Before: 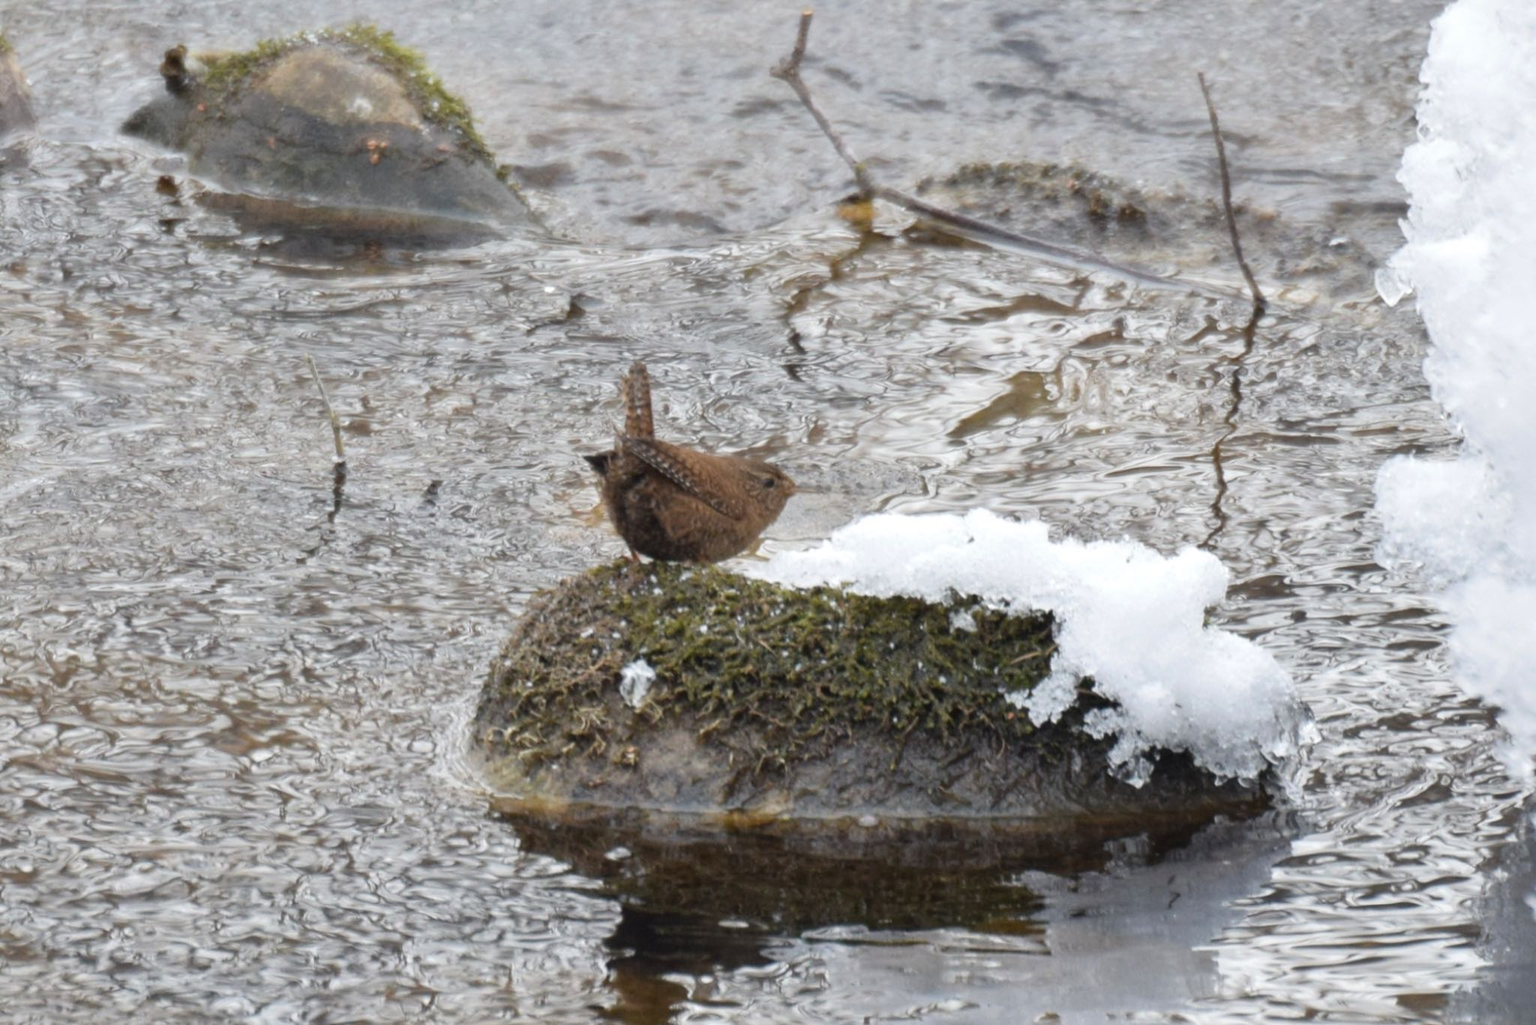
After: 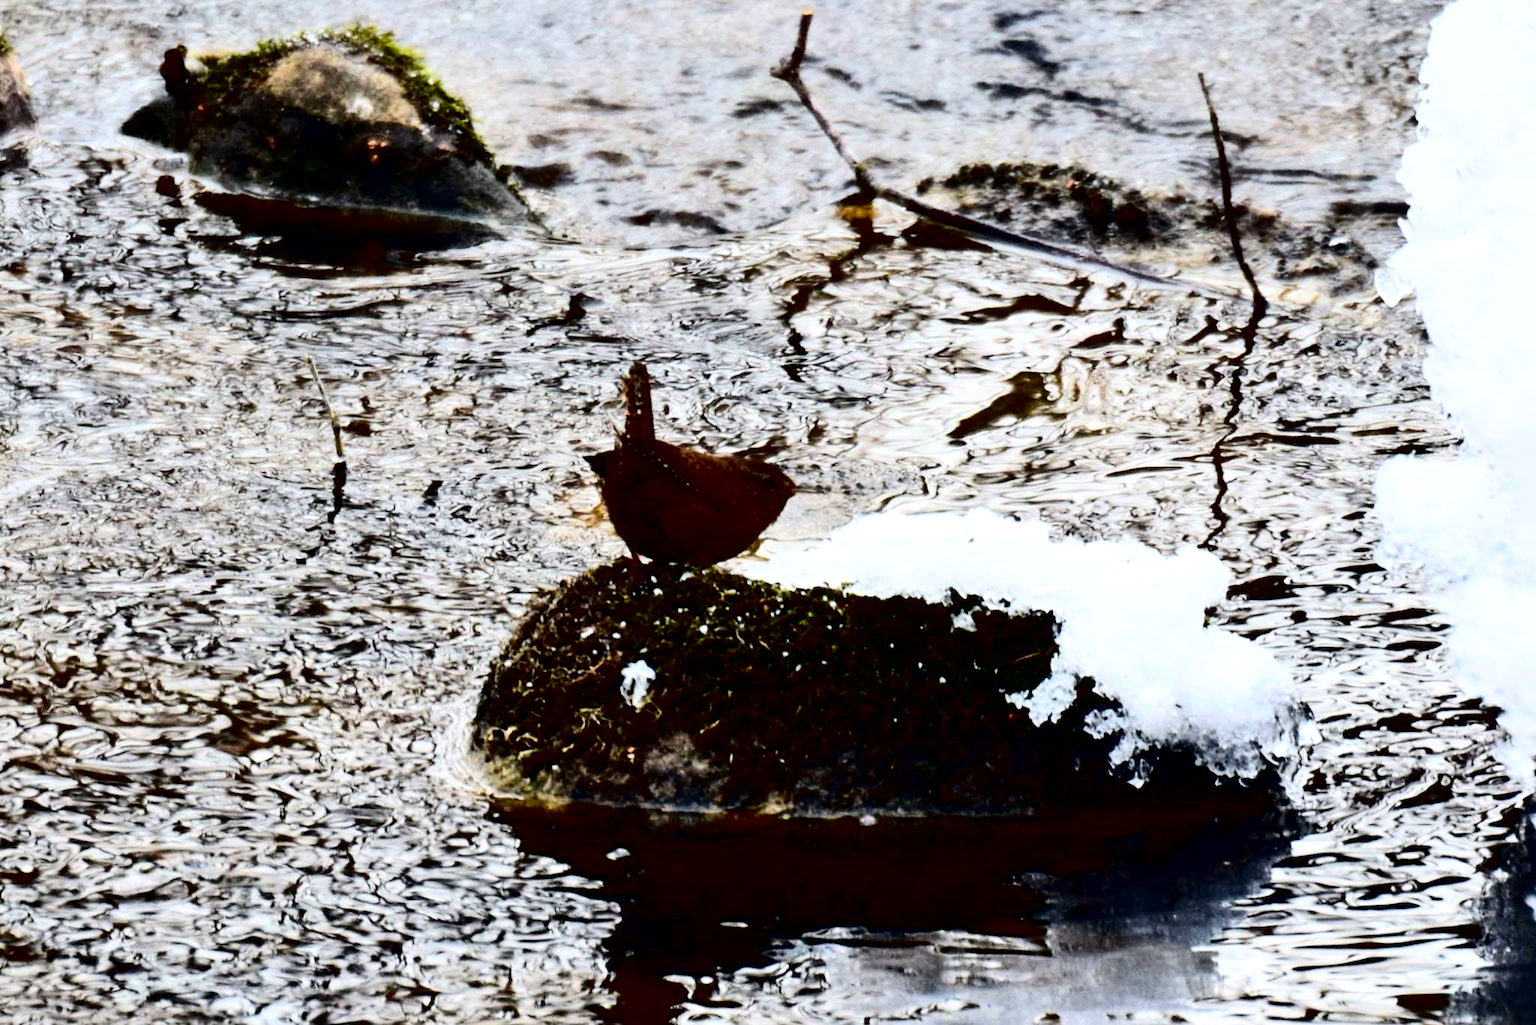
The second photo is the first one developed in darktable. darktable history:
contrast brightness saturation: contrast 0.781, brightness -0.983, saturation 0.989
local contrast: highlights 104%, shadows 98%, detail 119%, midtone range 0.2
